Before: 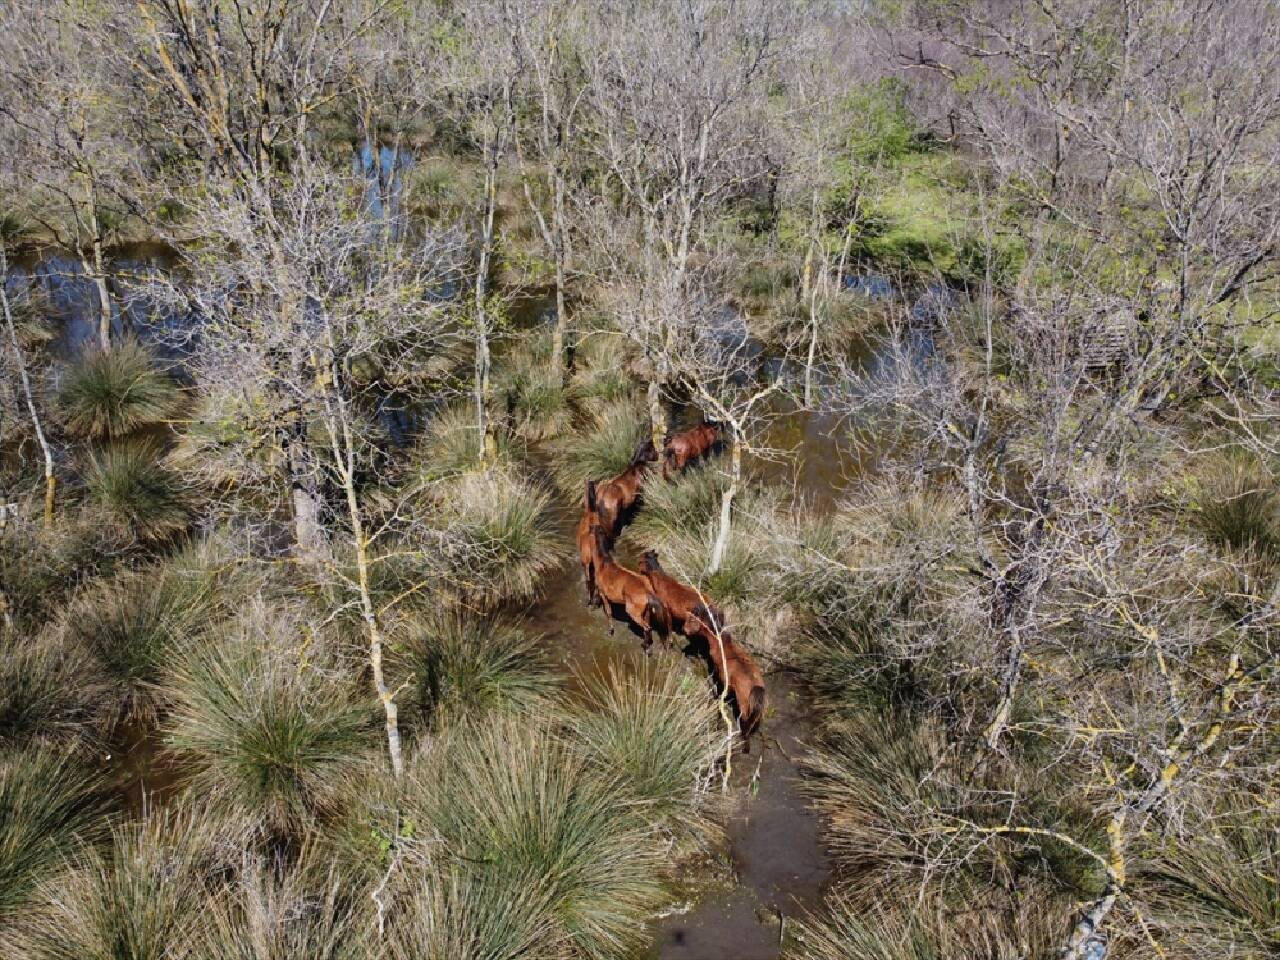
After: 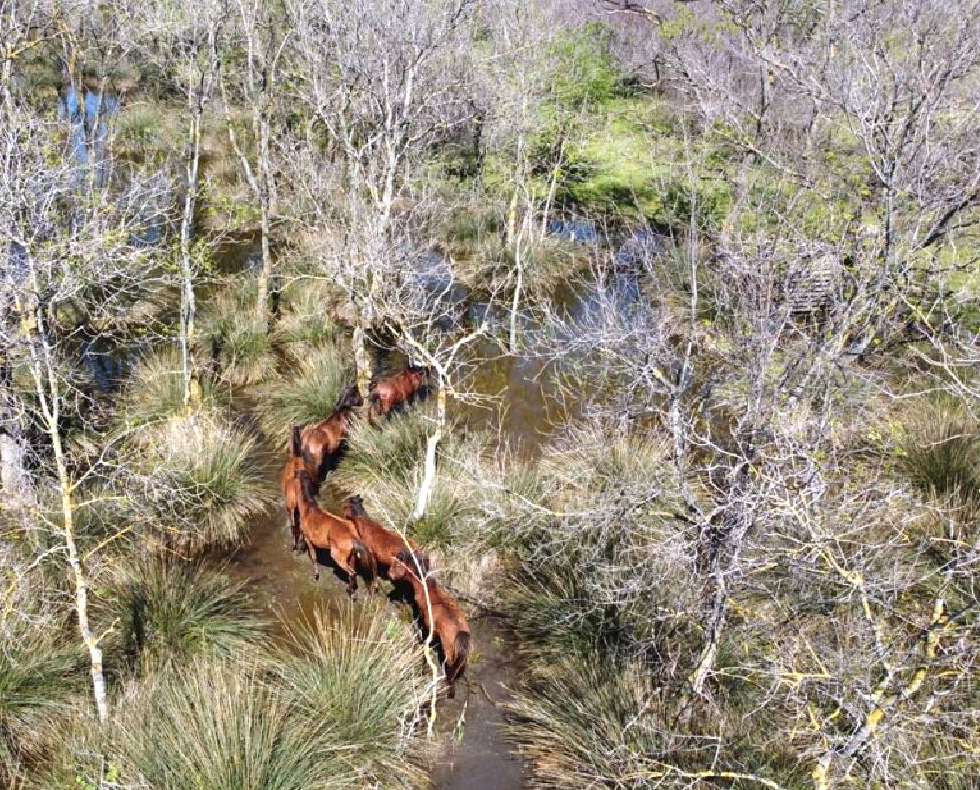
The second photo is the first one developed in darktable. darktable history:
white balance: red 0.983, blue 1.036
crop: left 23.095%, top 5.827%, bottom 11.854%
exposure: black level correction 0, exposure 0.7 EV, compensate exposure bias true, compensate highlight preservation false
rotate and perspective: automatic cropping off
